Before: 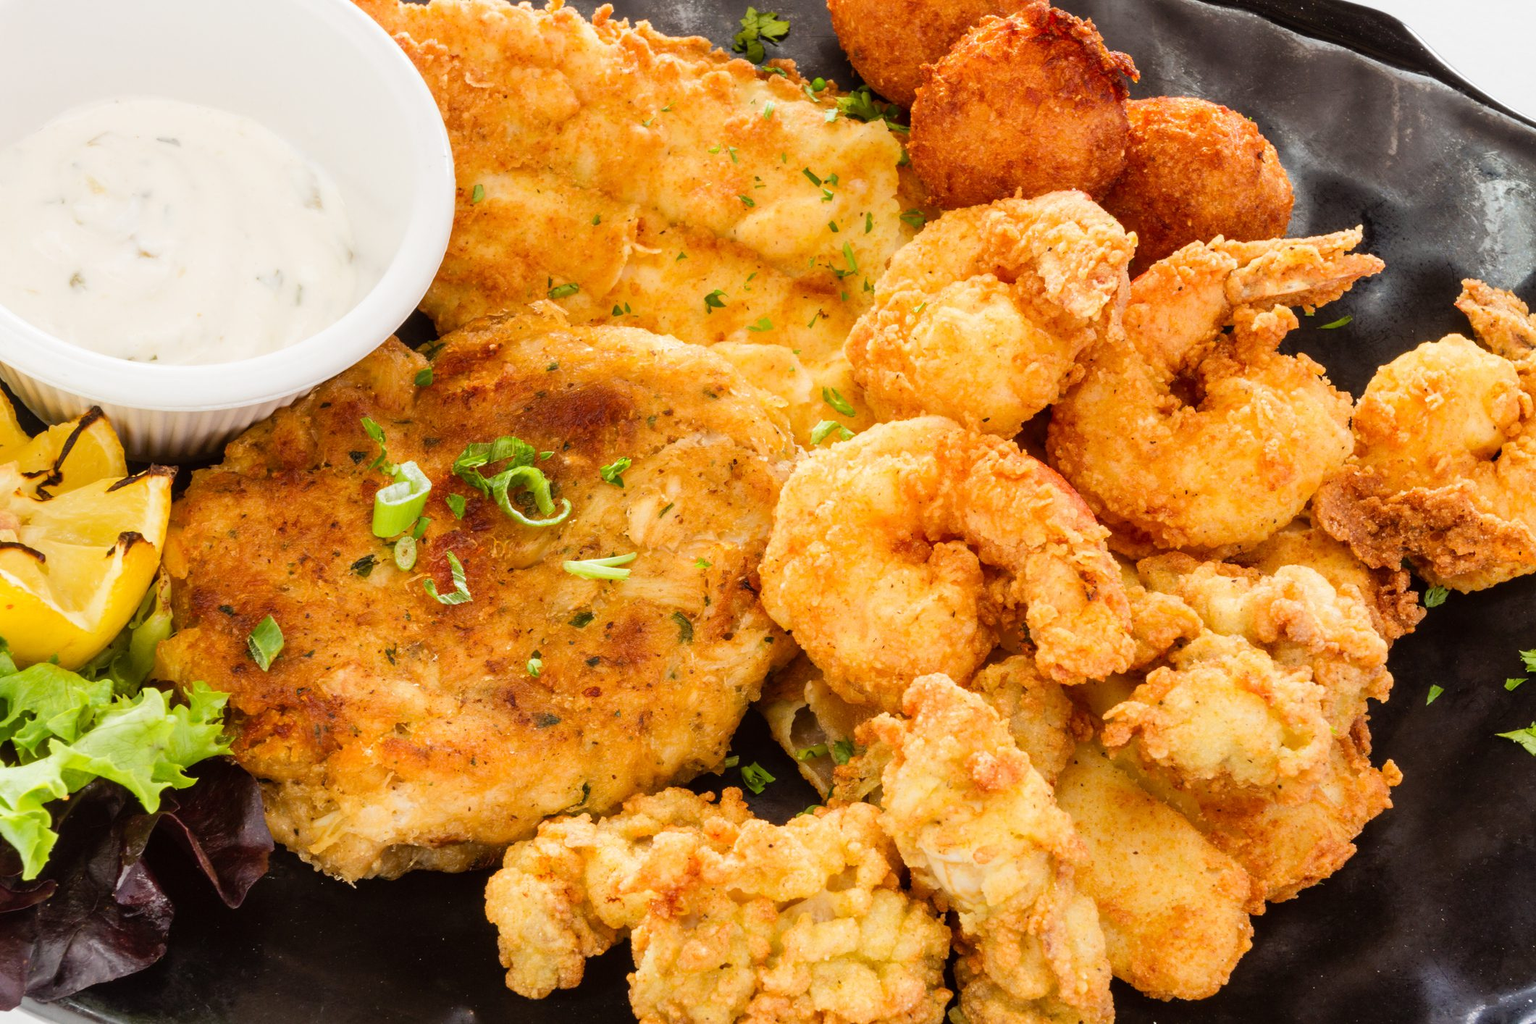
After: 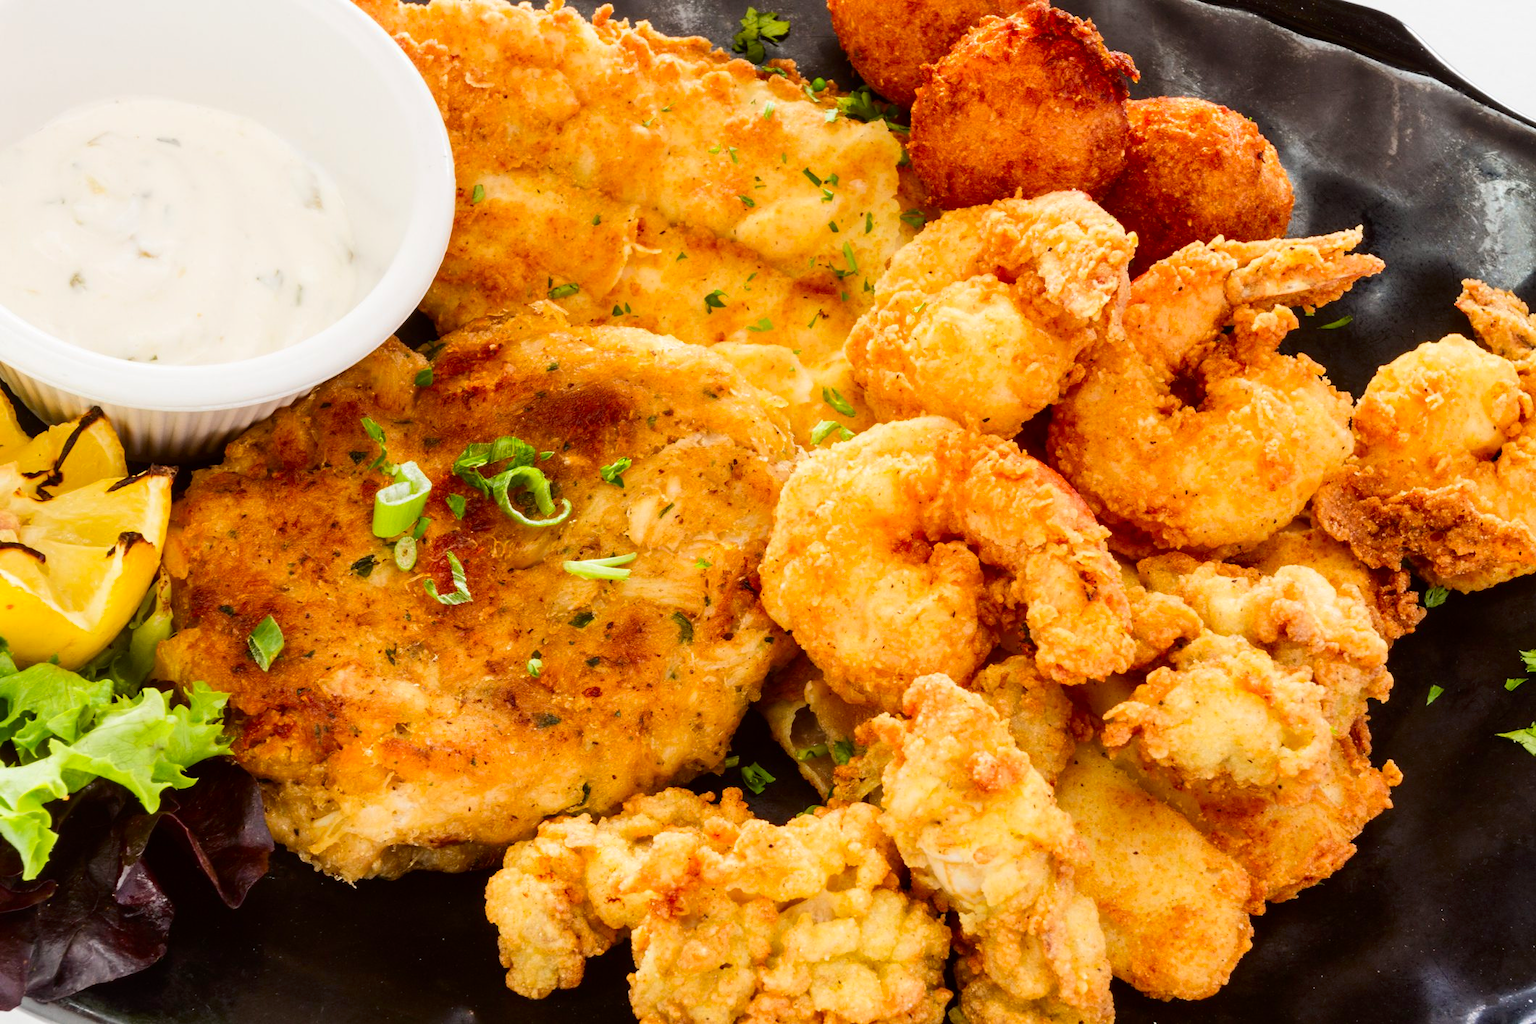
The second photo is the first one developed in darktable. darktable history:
color correction: highlights b* -0.043
contrast brightness saturation: contrast 0.129, brightness -0.056, saturation 0.152
